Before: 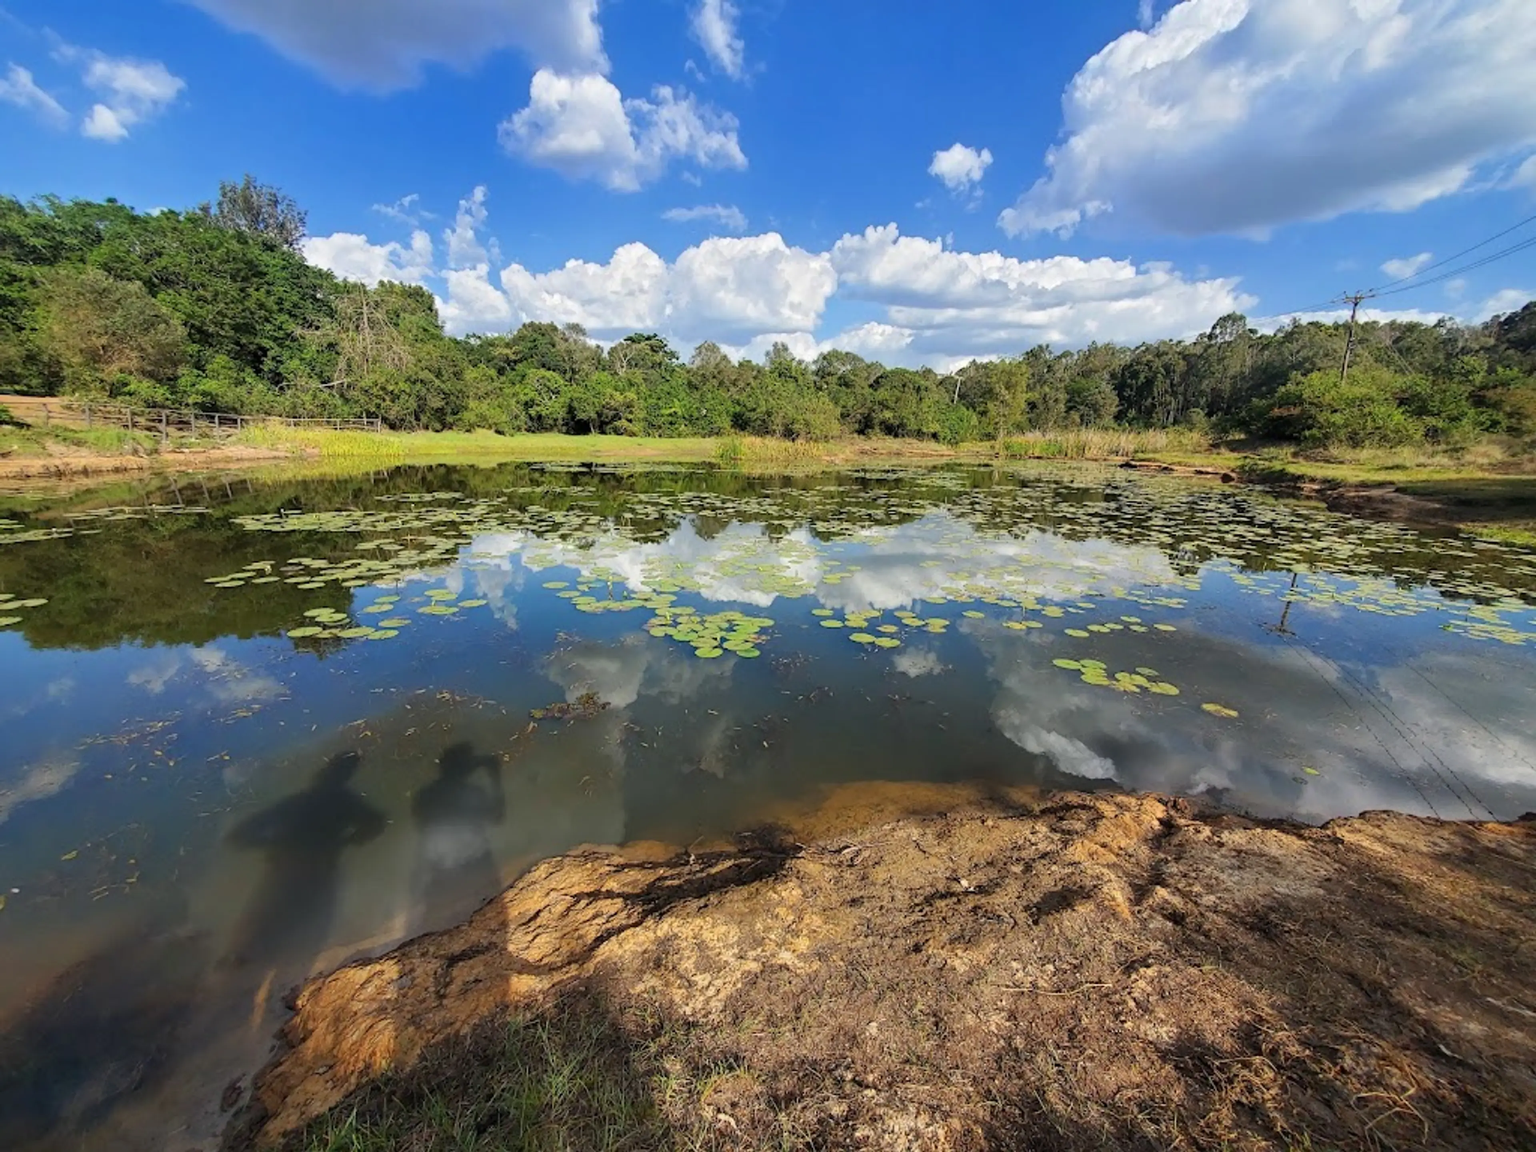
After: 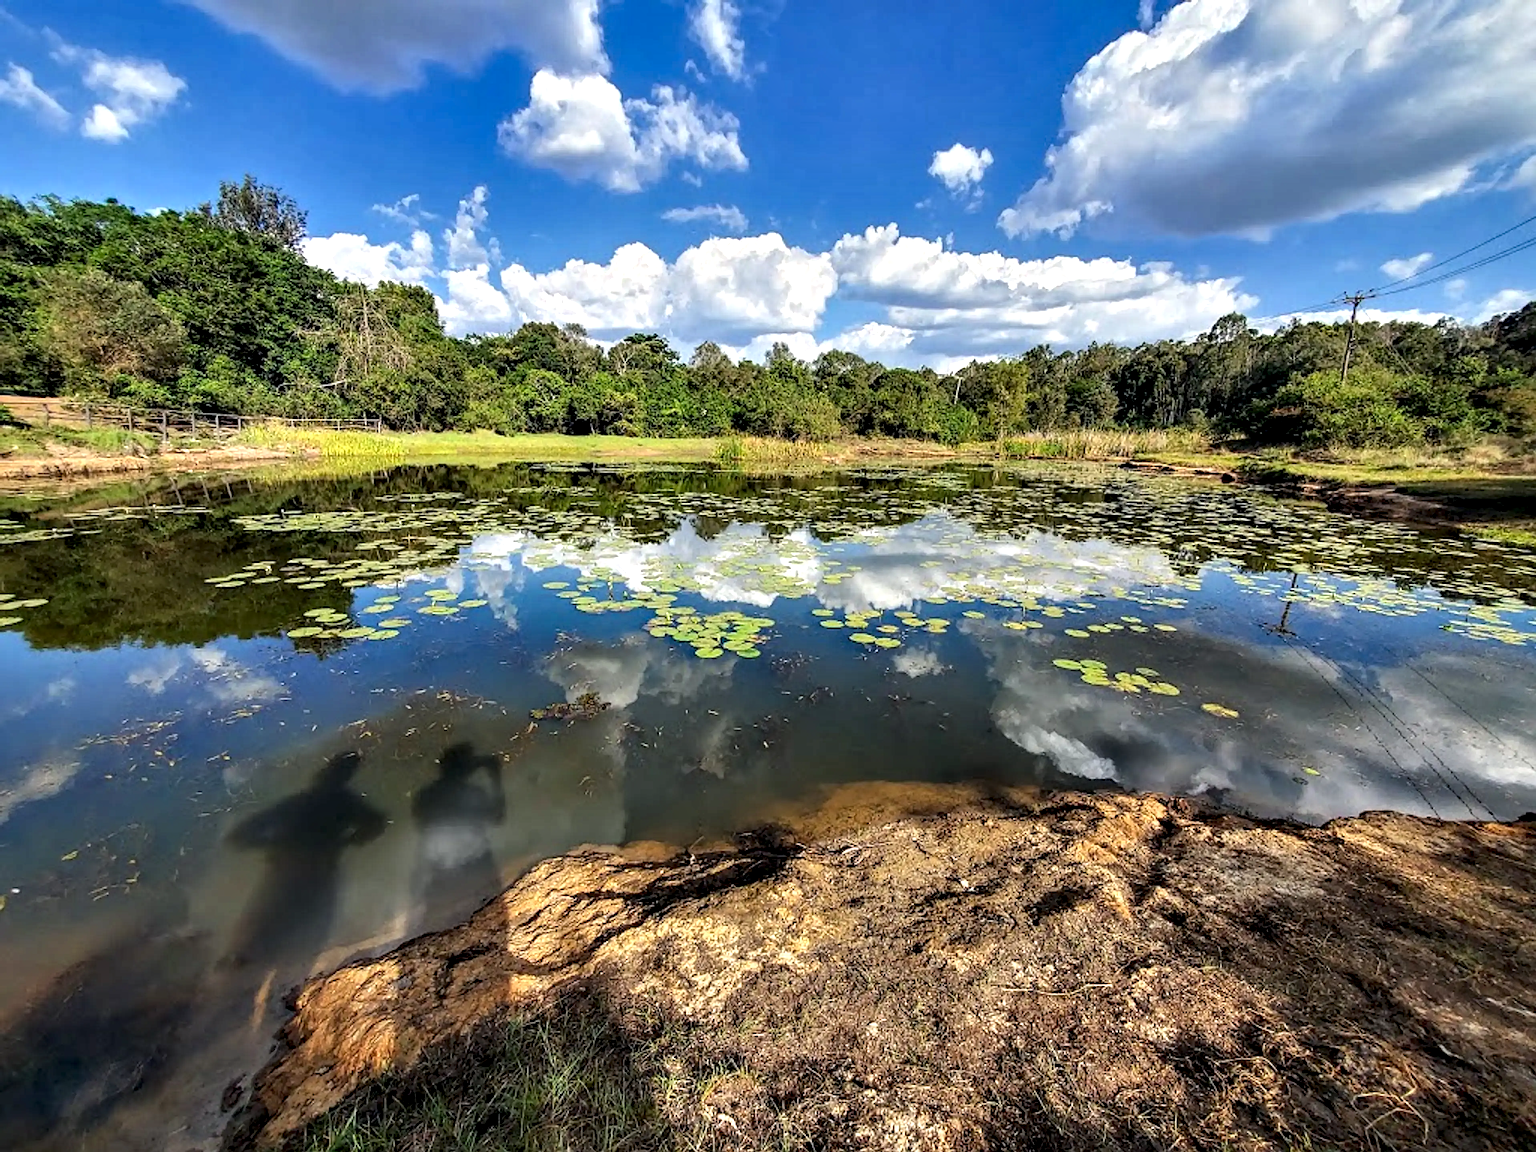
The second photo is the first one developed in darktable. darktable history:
contrast equalizer: octaves 7, y [[0.6 ×6], [0.55 ×6], [0 ×6], [0 ×6], [0 ×6]]
sharpen: on, module defaults
local contrast: detail 130%
